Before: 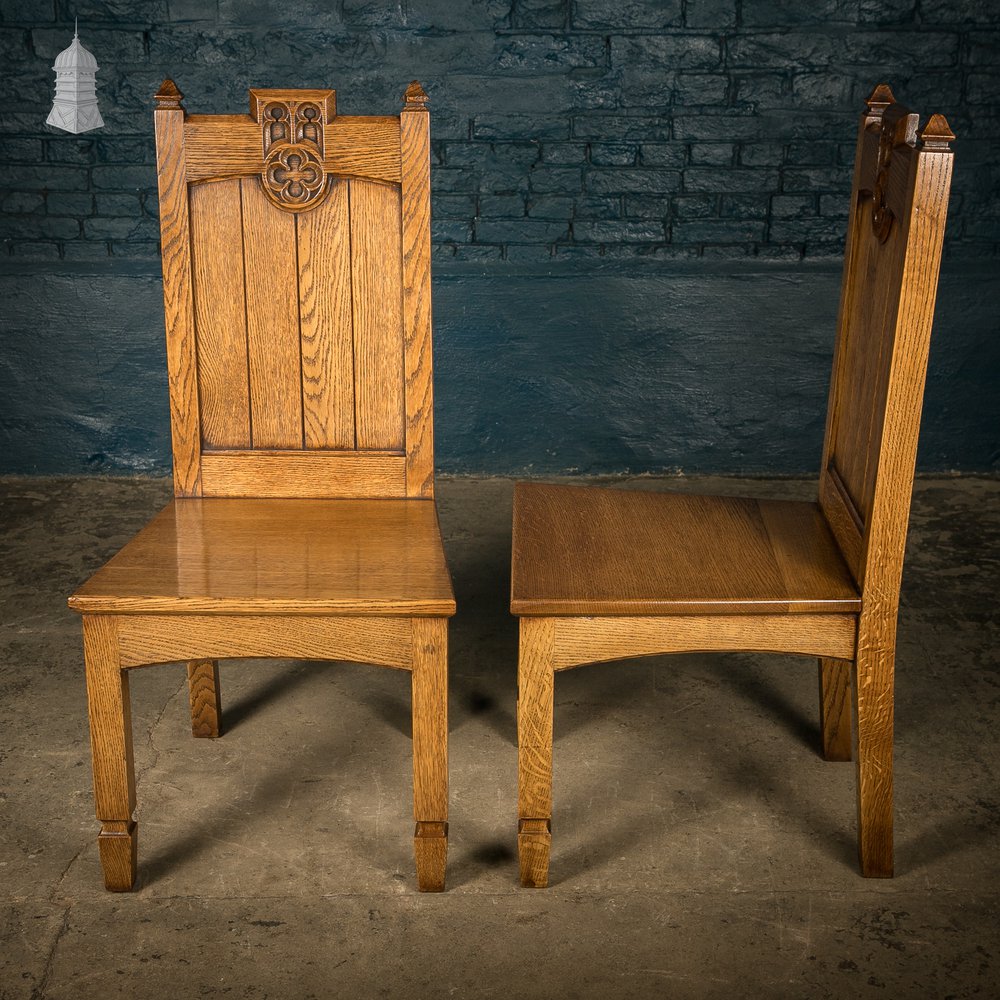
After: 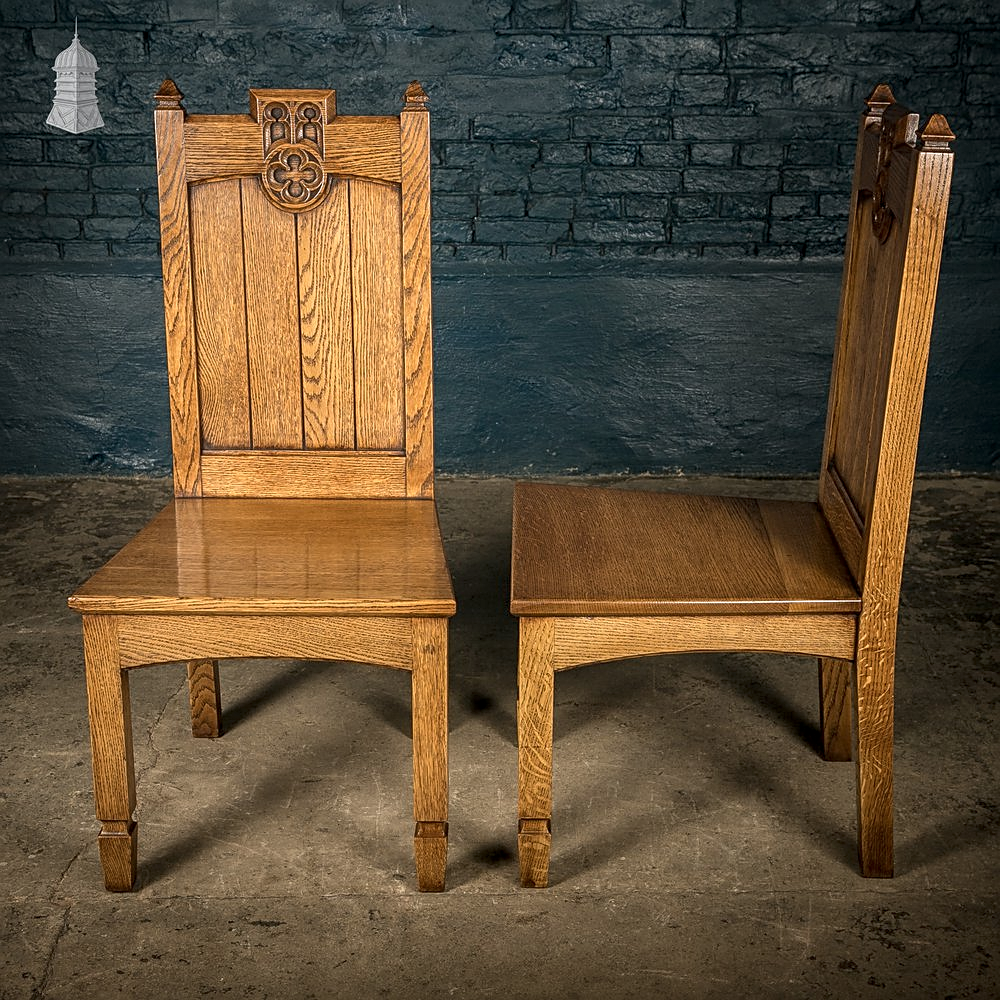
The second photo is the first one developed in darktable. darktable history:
sharpen: on, module defaults
contrast brightness saturation: saturation -0.054
exposure: compensate exposure bias true, compensate highlight preservation false
local contrast: on, module defaults
